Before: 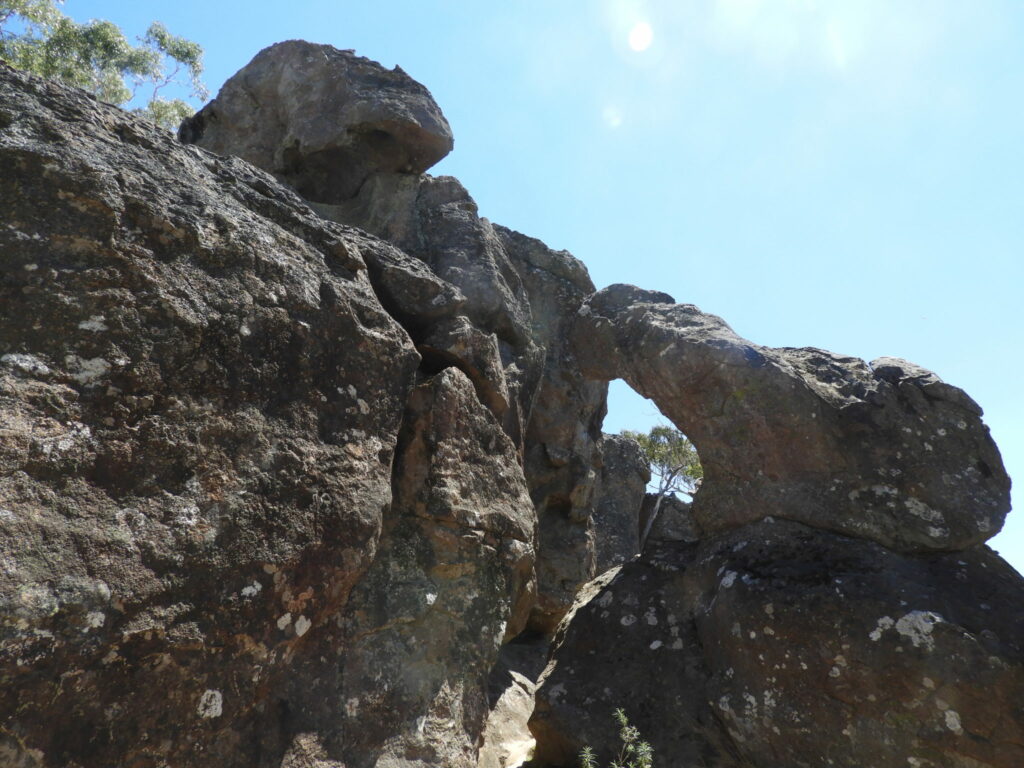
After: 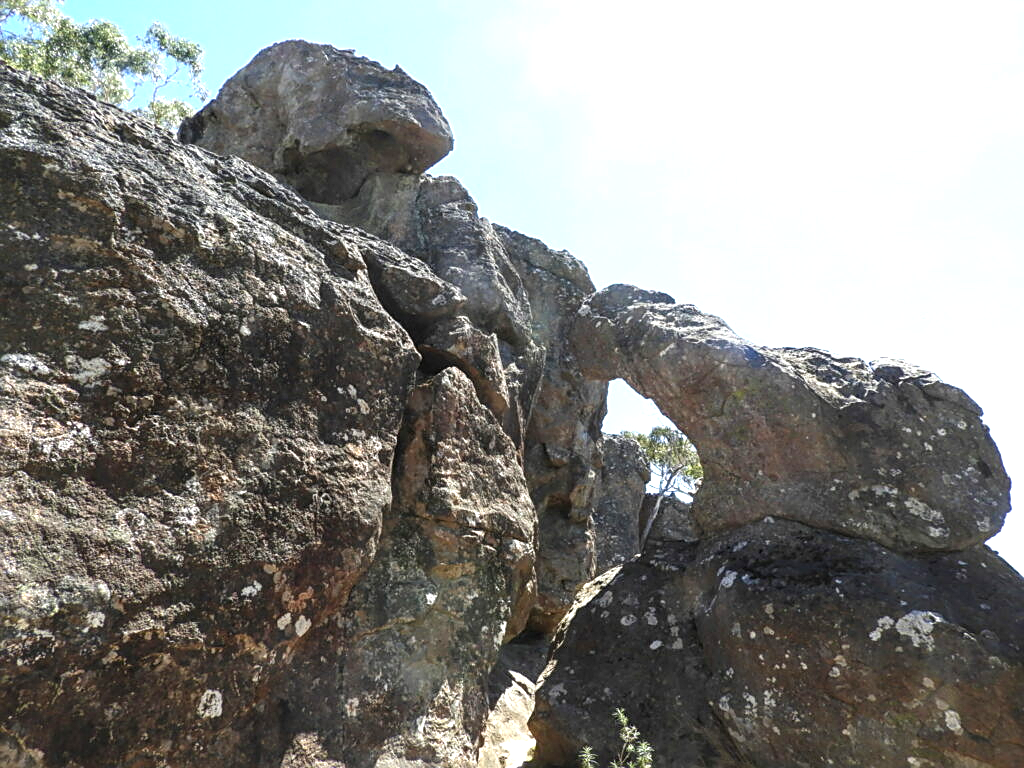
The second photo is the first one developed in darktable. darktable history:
sharpen: on, module defaults
levels: levels [0, 0.394, 0.787]
local contrast: on, module defaults
